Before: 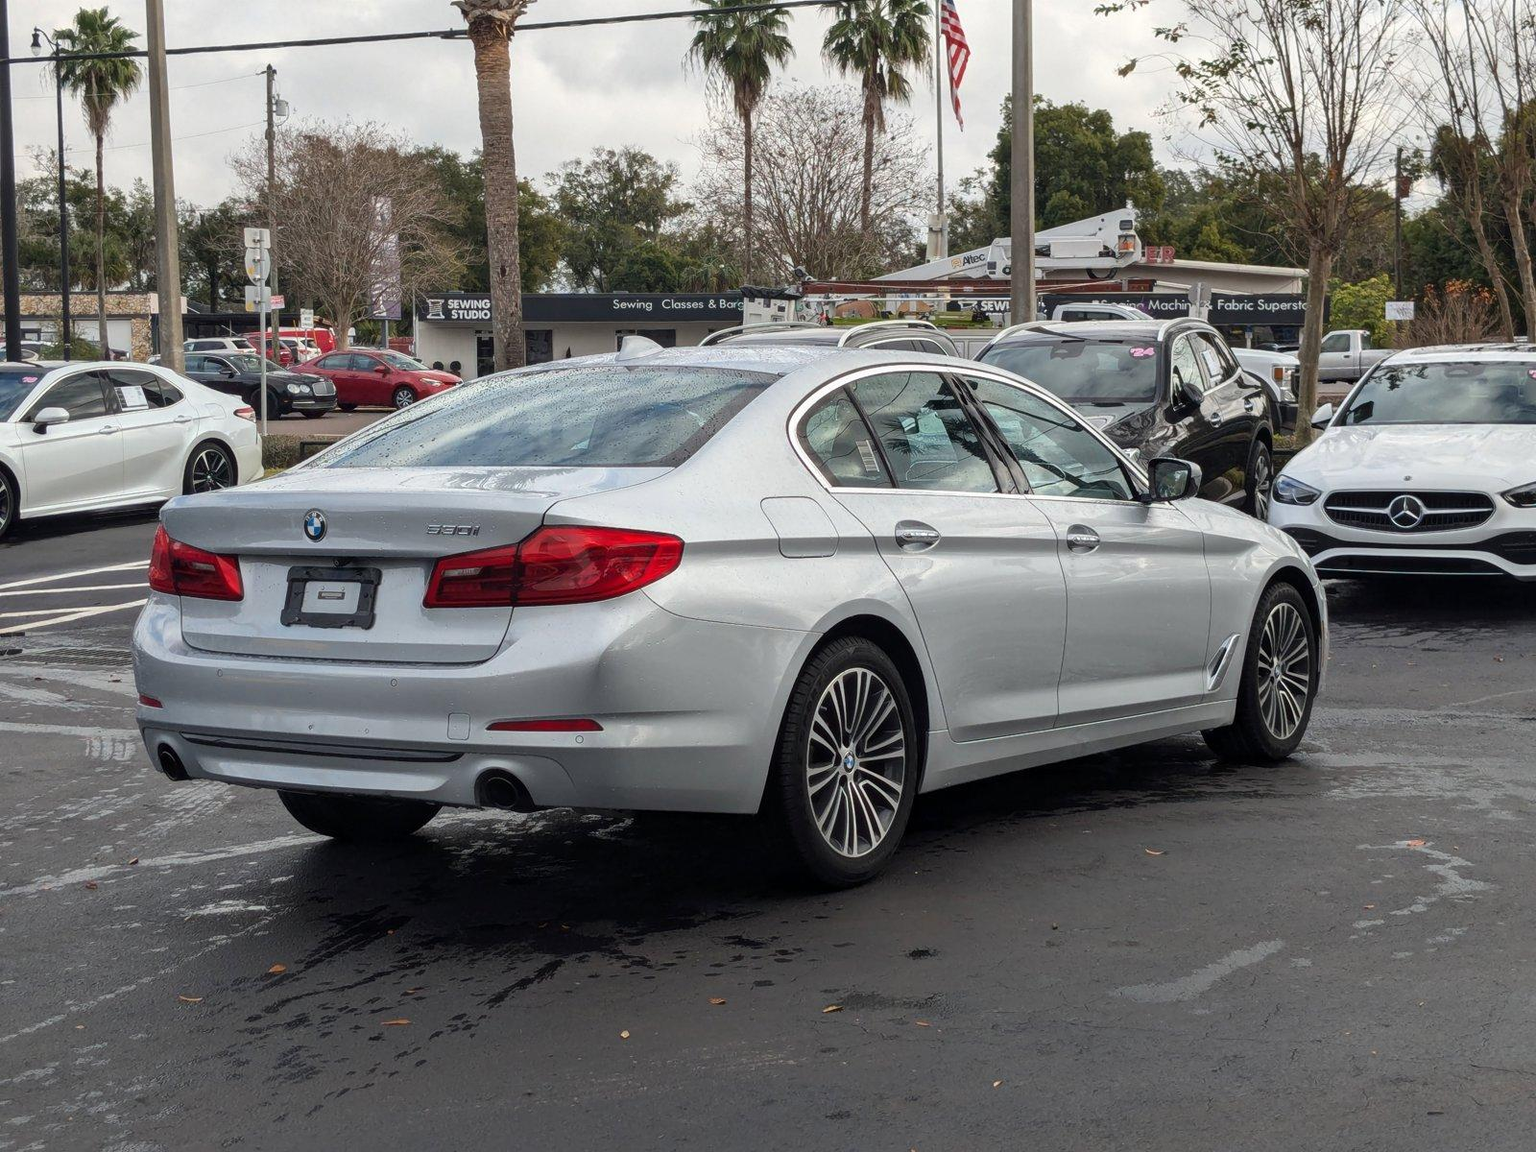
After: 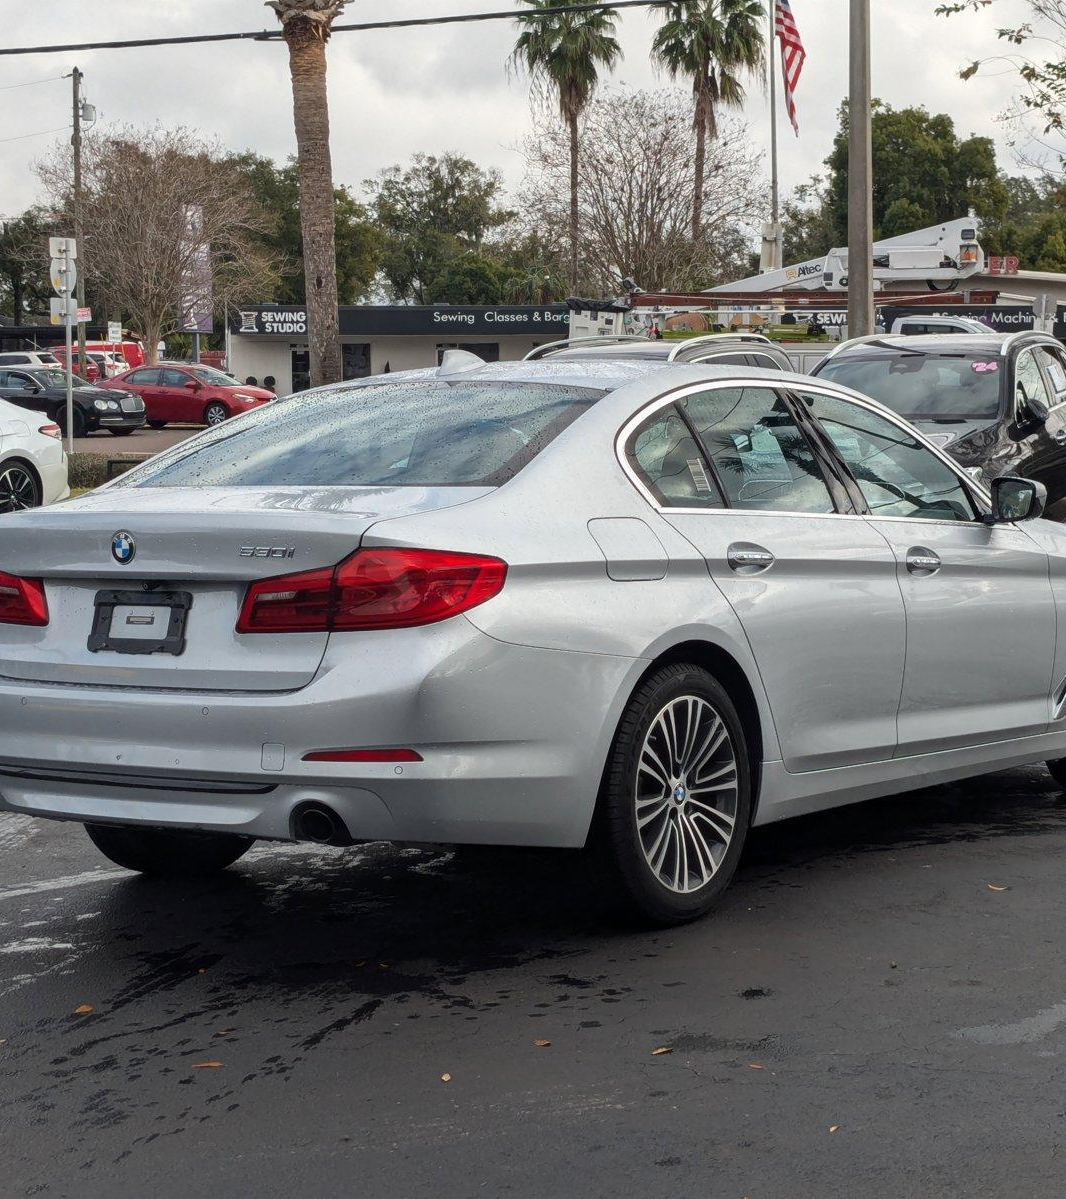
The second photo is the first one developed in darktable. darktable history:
crop and rotate: left 12.816%, right 20.531%
